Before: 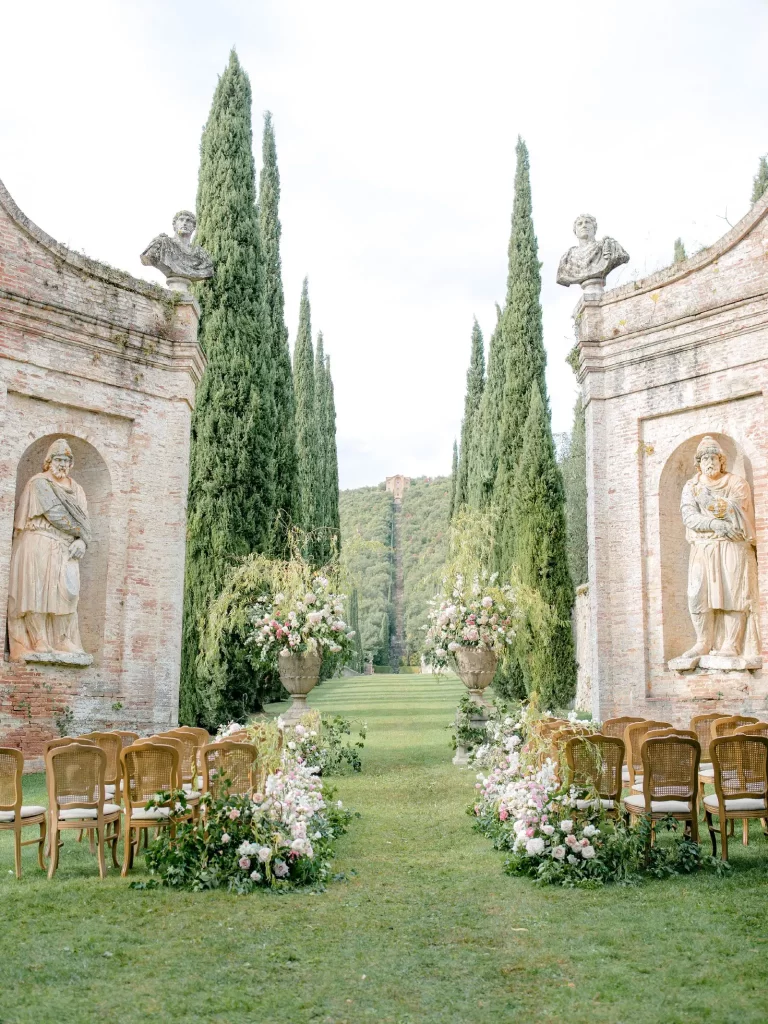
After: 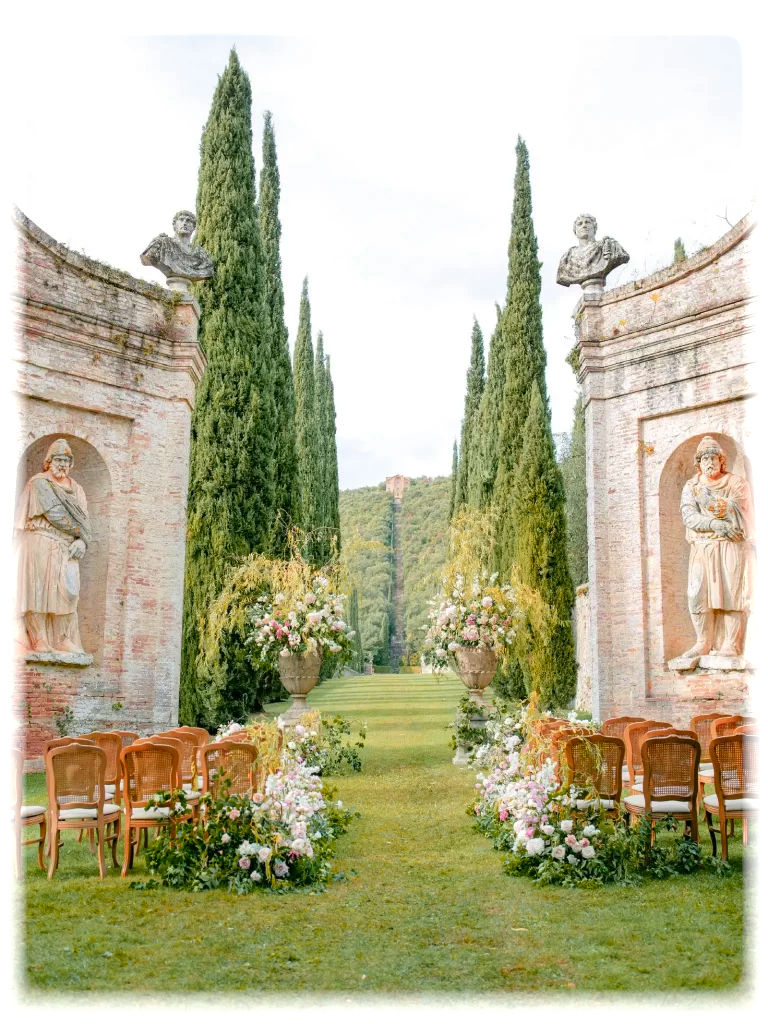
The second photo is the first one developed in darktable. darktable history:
color zones: curves: ch1 [(0.24, 0.629) (0.75, 0.5)]; ch2 [(0.255, 0.454) (0.745, 0.491)], mix 102.12%
grain: coarseness 0.81 ISO, strength 1.34%, mid-tones bias 0%
vignetting: fall-off start 93%, fall-off radius 5%, brightness 1, saturation -0.49, automatic ratio true, width/height ratio 1.332, shape 0.04, unbound false
shadows and highlights: shadows -88.03, highlights -35.45, shadows color adjustment 99.15%, highlights color adjustment 0%, soften with gaussian
